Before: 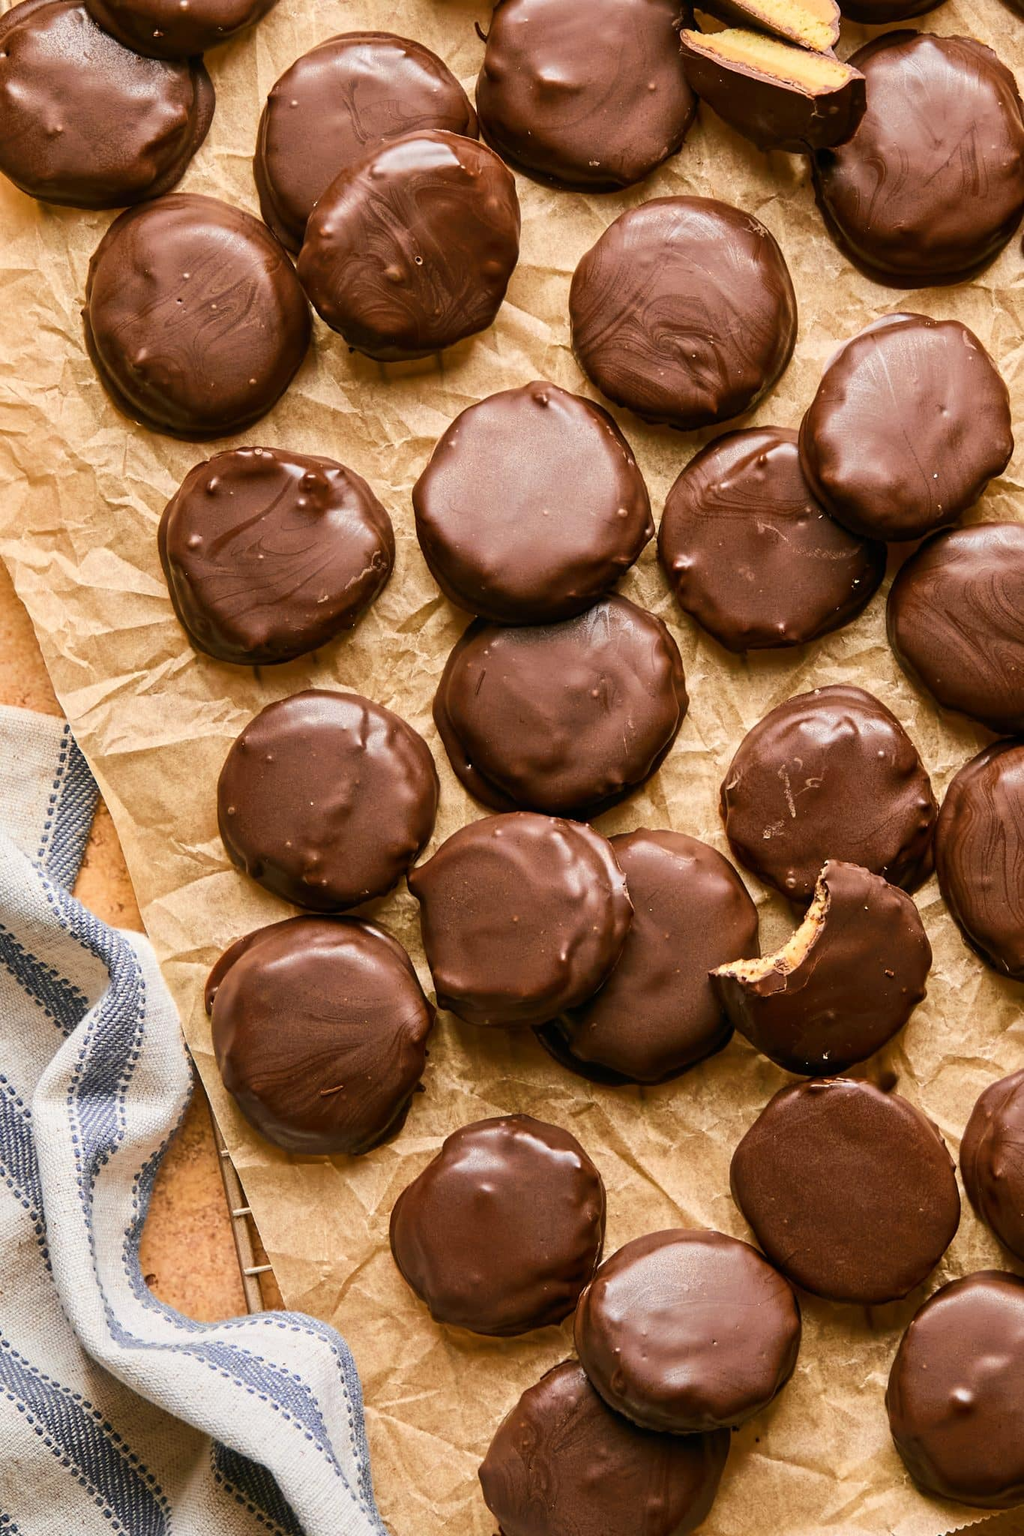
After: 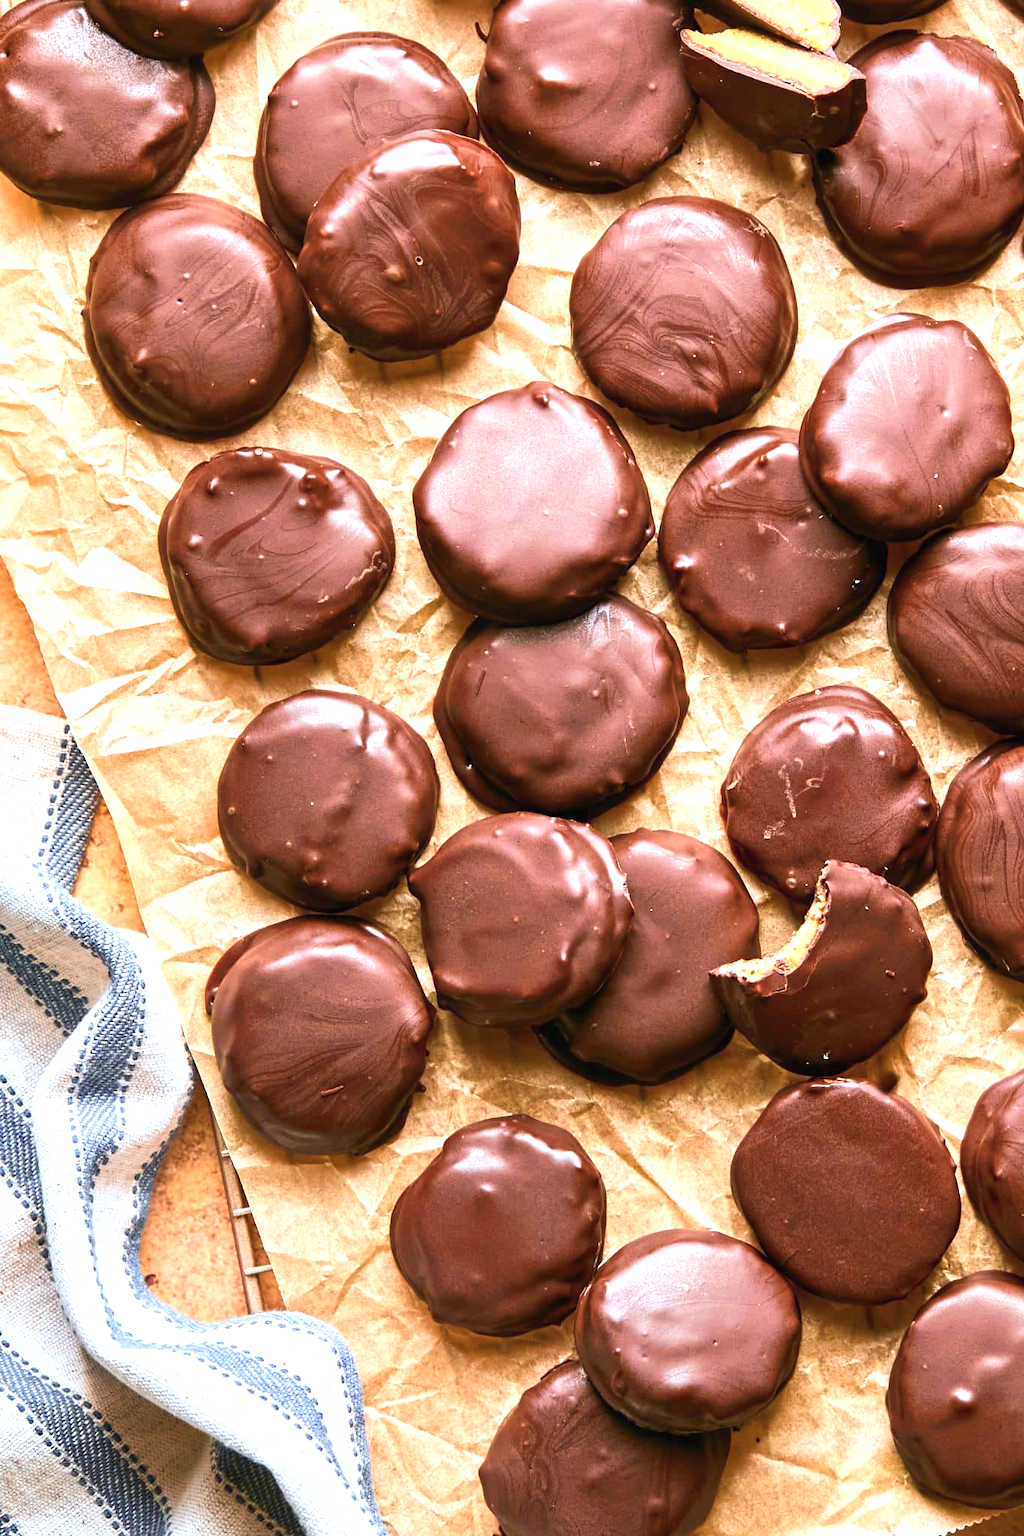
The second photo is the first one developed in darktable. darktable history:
color calibration: output R [0.972, 0.068, -0.094, 0], output G [-0.178, 1.216, -0.086, 0], output B [0.095, -0.136, 0.98, 0], illuminant custom, x 0.371, y 0.381, temperature 4283.16 K
exposure: black level correction -0.001, exposure 0.9 EV, compensate exposure bias true, compensate highlight preservation false
